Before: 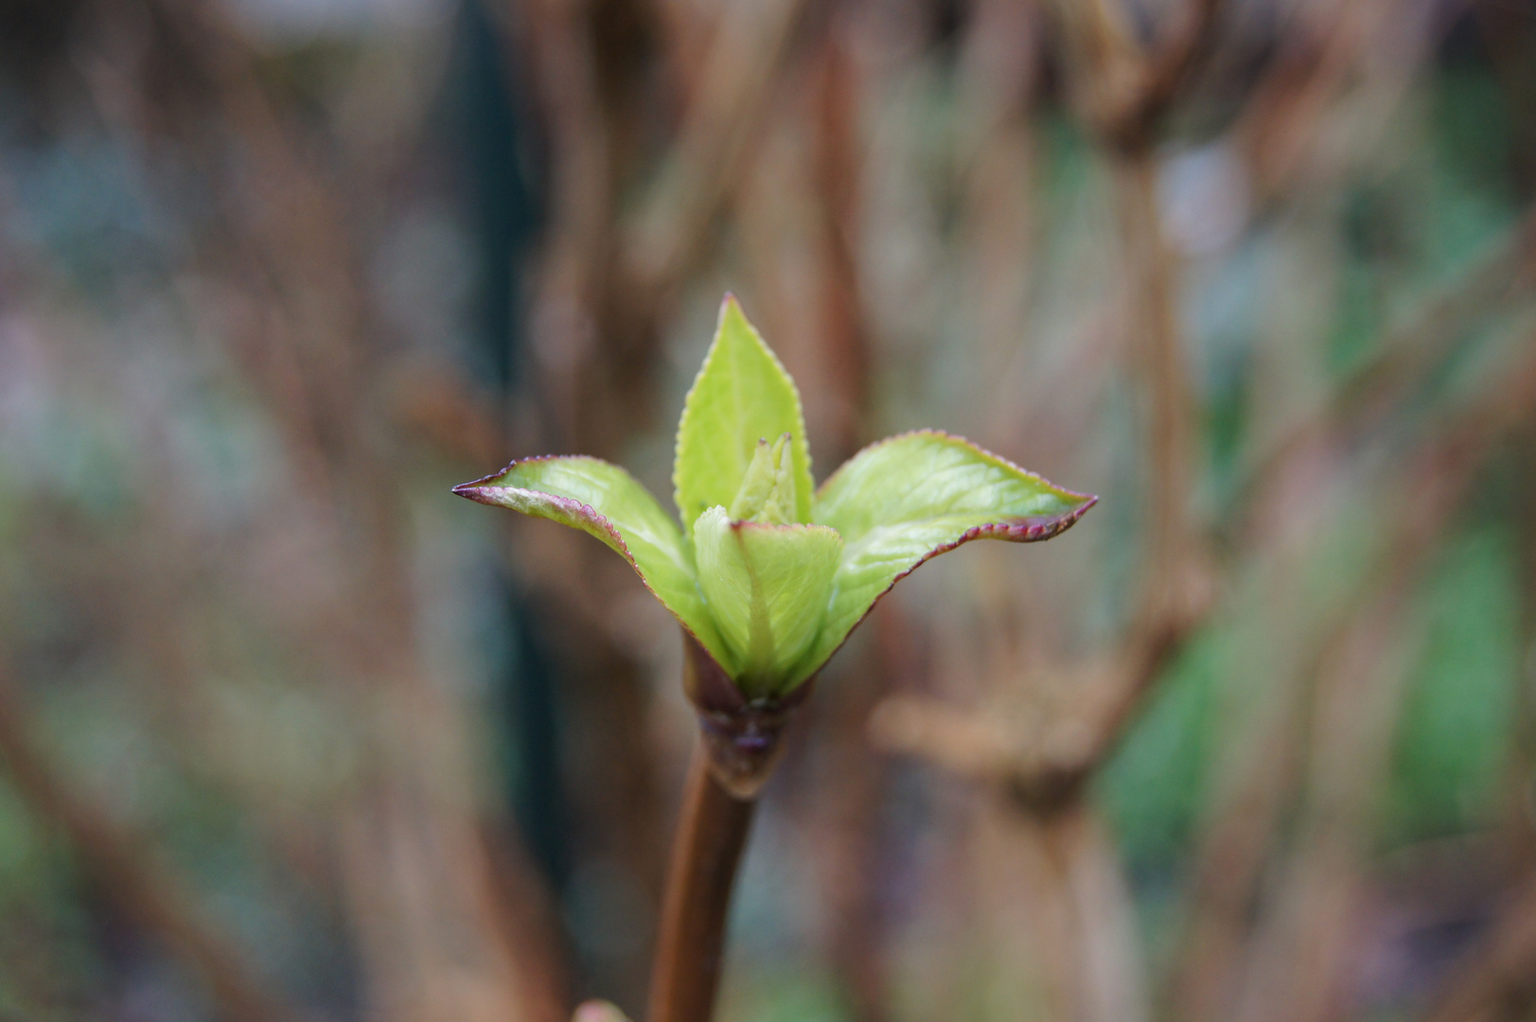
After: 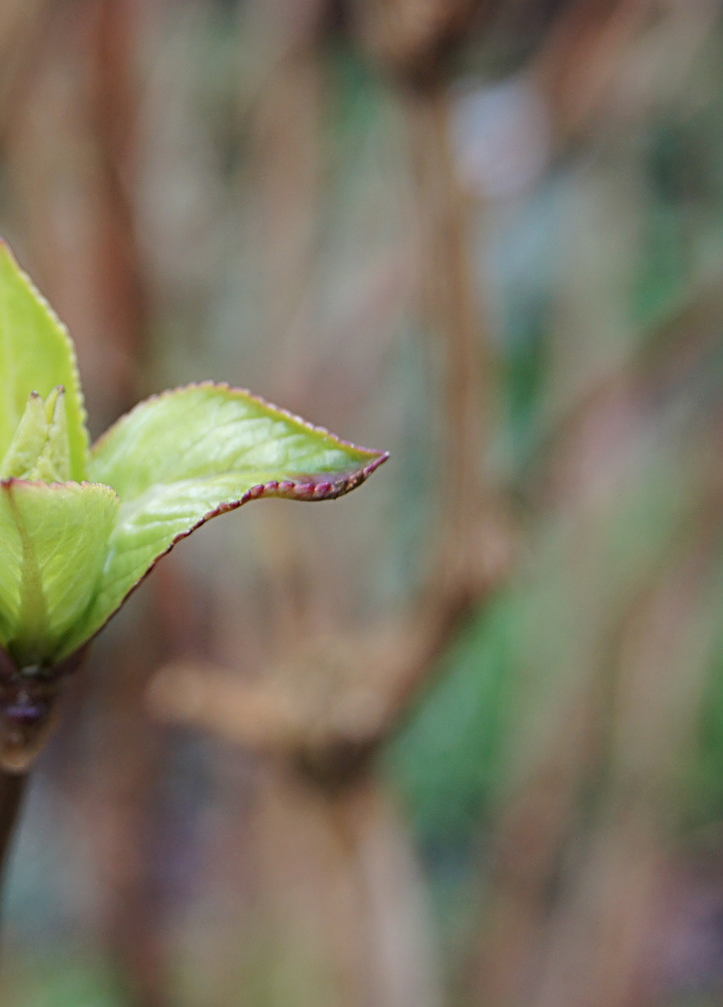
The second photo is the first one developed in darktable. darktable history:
shadows and highlights: shadows 12.67, white point adjustment 1.19, highlights -0.249, soften with gaussian
crop: left 47.518%, top 6.727%, right 7.894%
sharpen: radius 3.125
